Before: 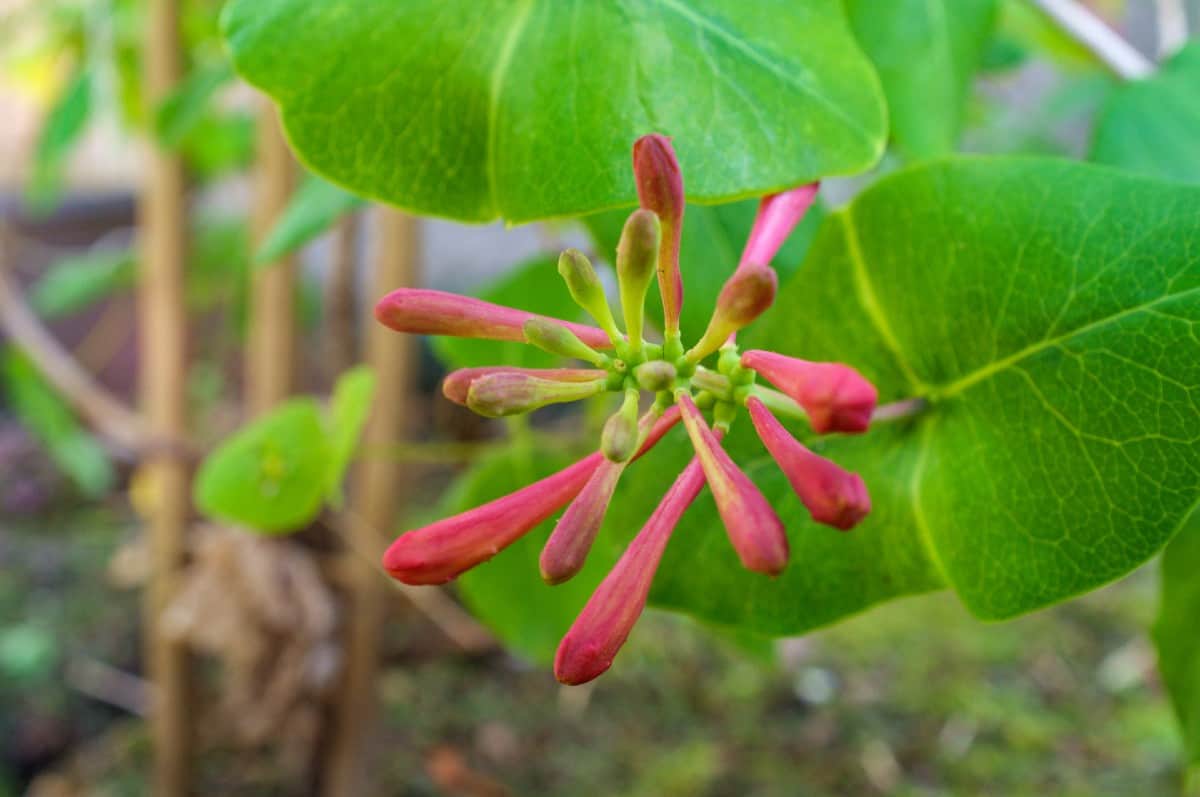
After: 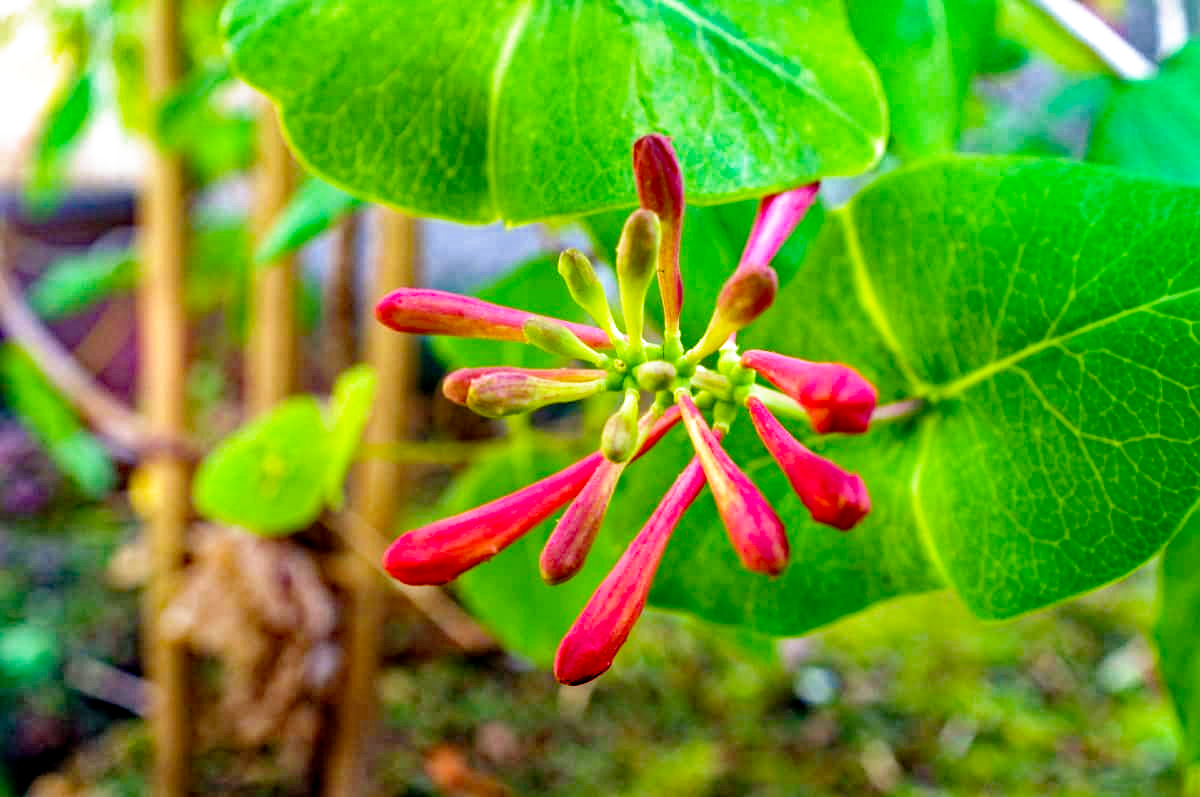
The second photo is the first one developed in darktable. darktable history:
shadows and highlights: highlights color adjustment 0%, low approximation 0.01, soften with gaussian
exposure: black level correction 0, exposure 0.7 EV, compensate exposure bias true, compensate highlight preservation false
filmic rgb: black relative exposure -6.3 EV, white relative exposure 2.8 EV, threshold 3 EV, target black luminance 0%, hardness 4.6, latitude 67.35%, contrast 1.292, shadows ↔ highlights balance -3.5%, preserve chrominance no, color science v4 (2020), contrast in shadows soft, enable highlight reconstruction true
haze removal: strength 0.53, distance 0.925, compatibility mode true, adaptive false
